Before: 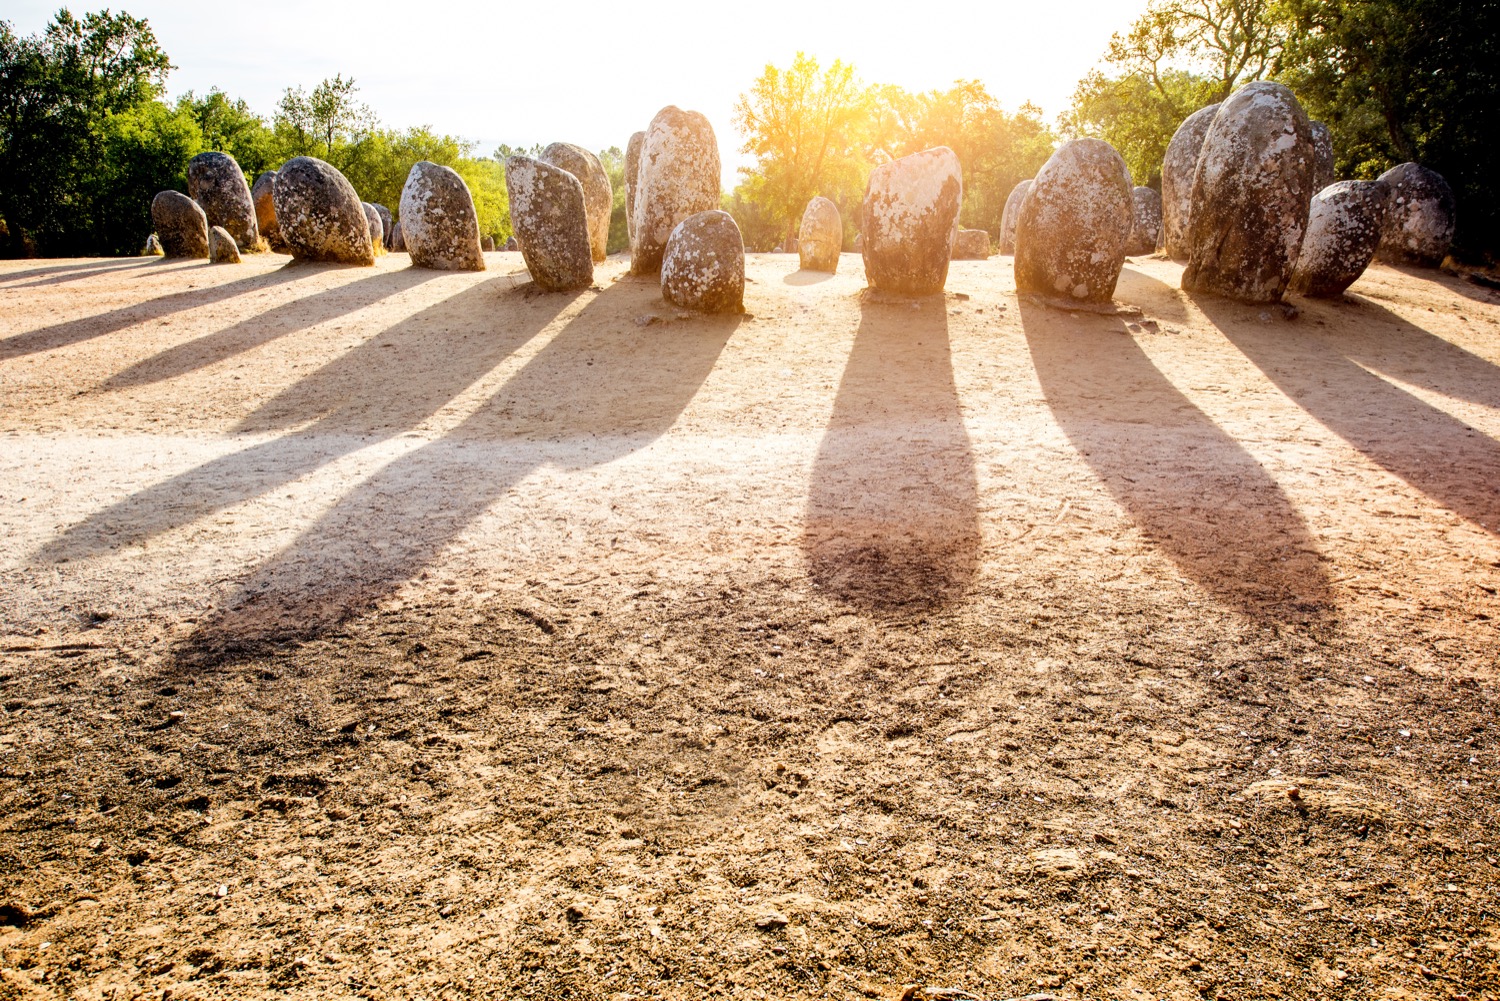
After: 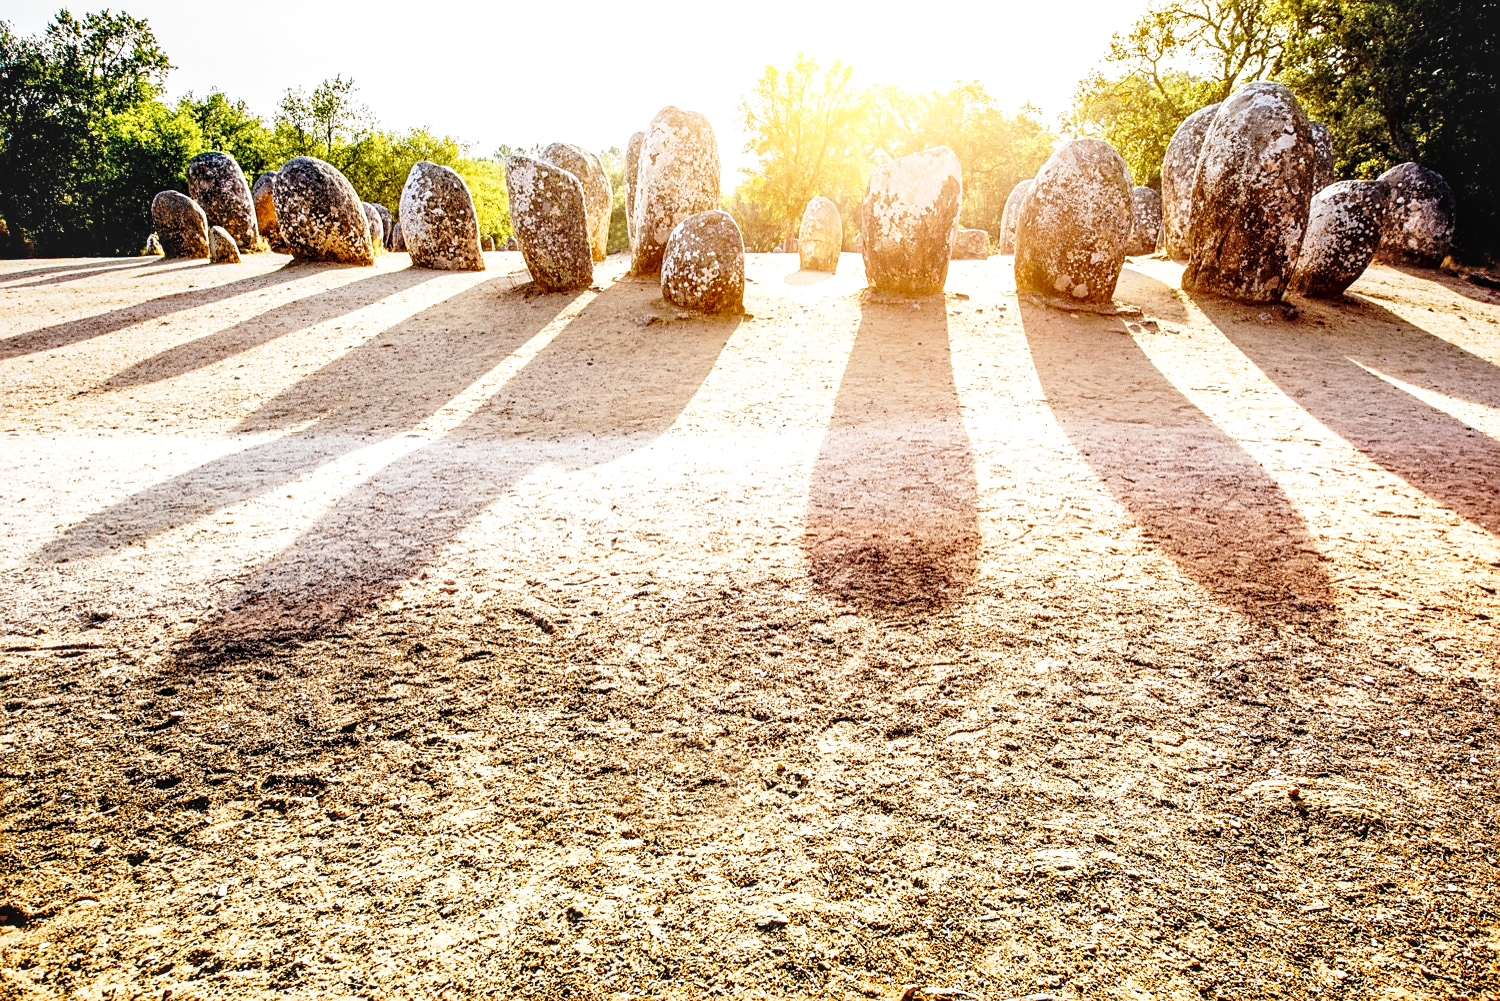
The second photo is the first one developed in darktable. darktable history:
tone equalizer: on, module defaults
contrast brightness saturation: saturation -0.05
base curve: curves: ch0 [(0, 0) (0.028, 0.03) (0.121, 0.232) (0.46, 0.748) (0.859, 0.968) (1, 1)], preserve colors none
local contrast: highlights 61%, detail 143%, midtone range 0.428
sharpen: on, module defaults
